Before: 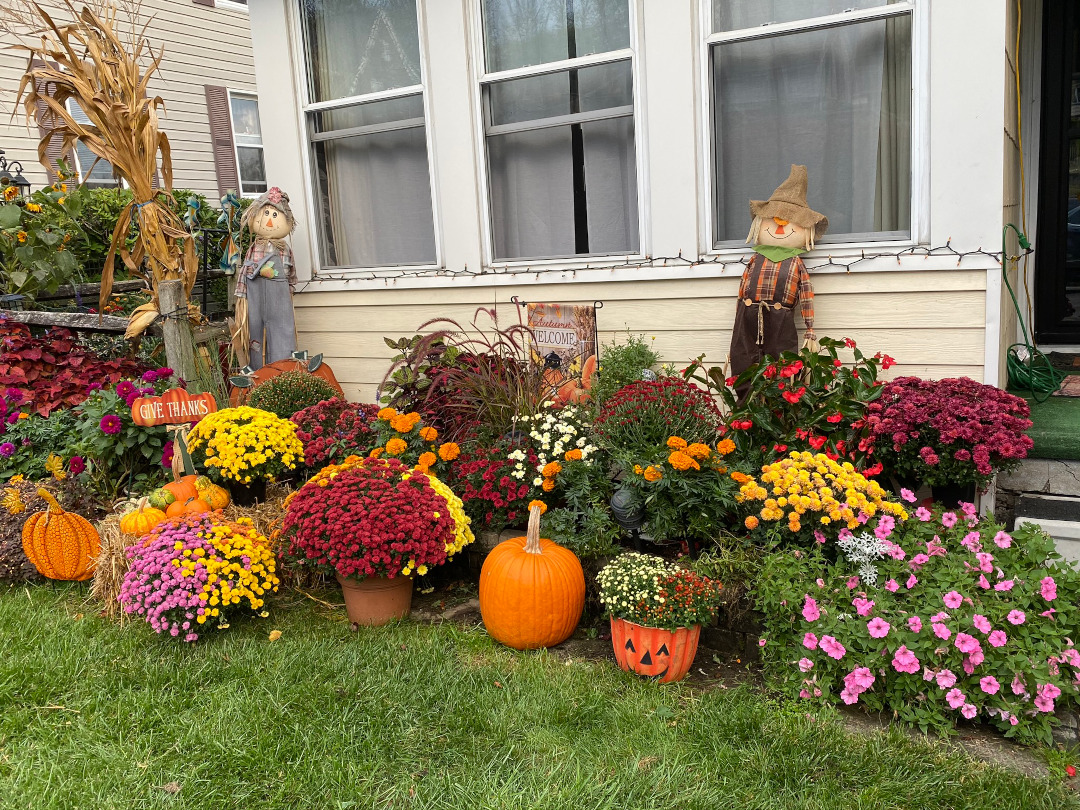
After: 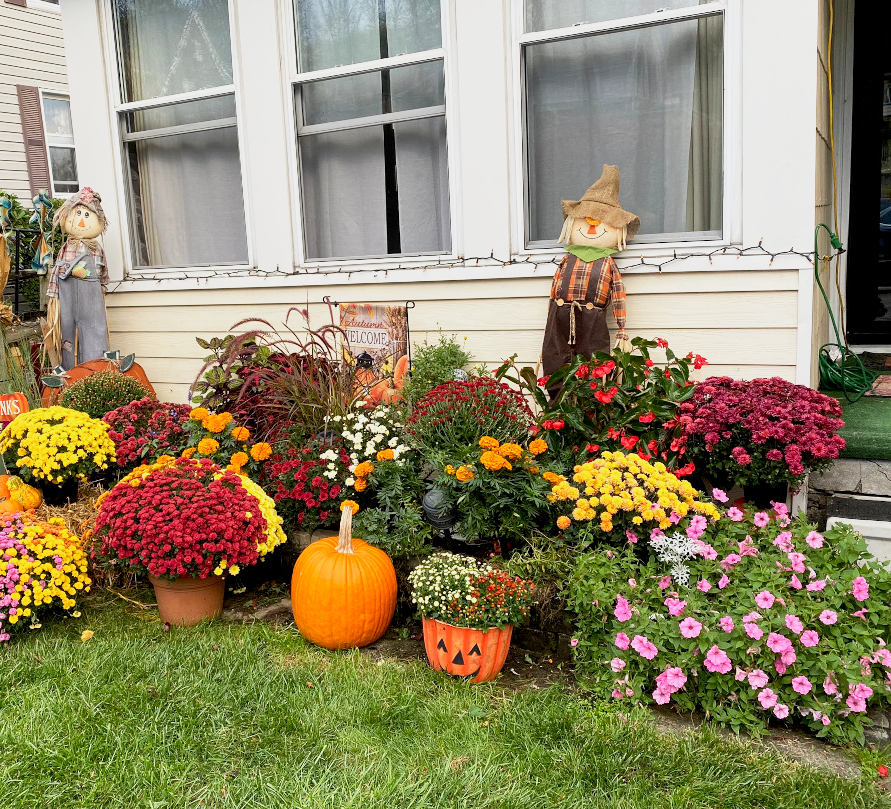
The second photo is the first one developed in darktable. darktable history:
crop: left 17.43%, bottom 0.019%
shadows and highlights: shadows 36.95, highlights -27.91, soften with gaussian
exposure: black level correction 0.005, exposure 0.016 EV, compensate exposure bias true, compensate highlight preservation false
base curve: curves: ch0 [(0, 0) (0.088, 0.125) (0.176, 0.251) (0.354, 0.501) (0.613, 0.749) (1, 0.877)], preserve colors none
